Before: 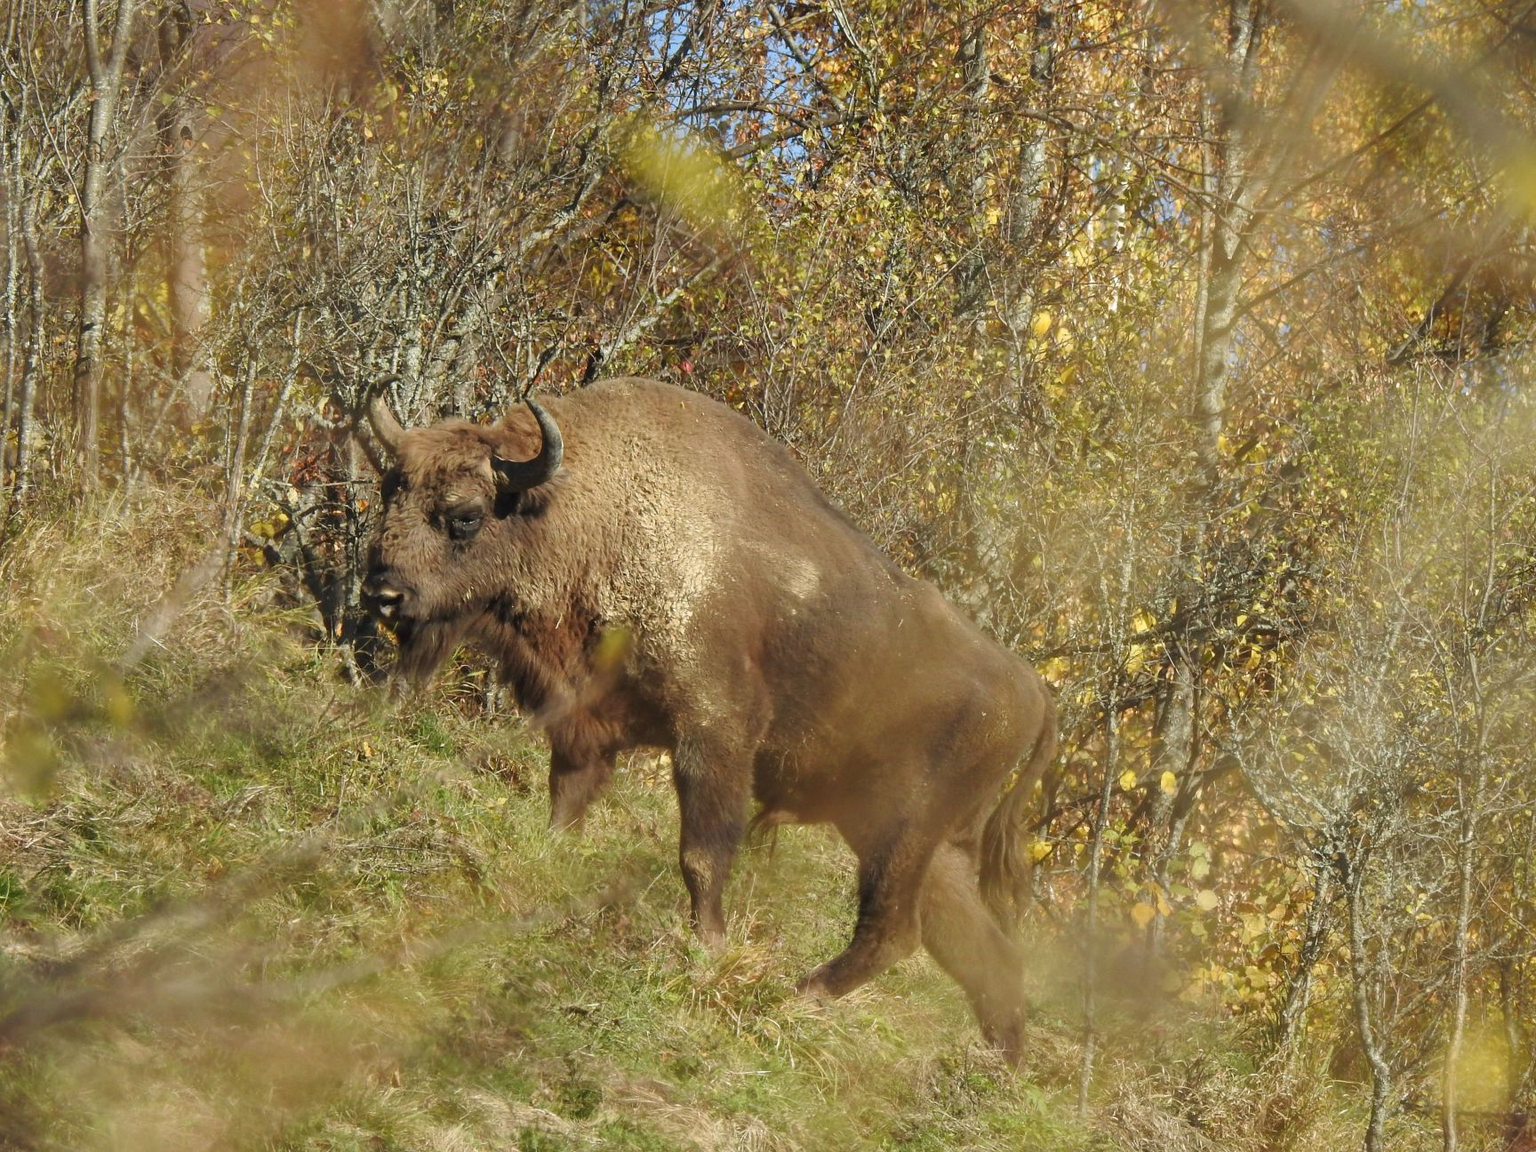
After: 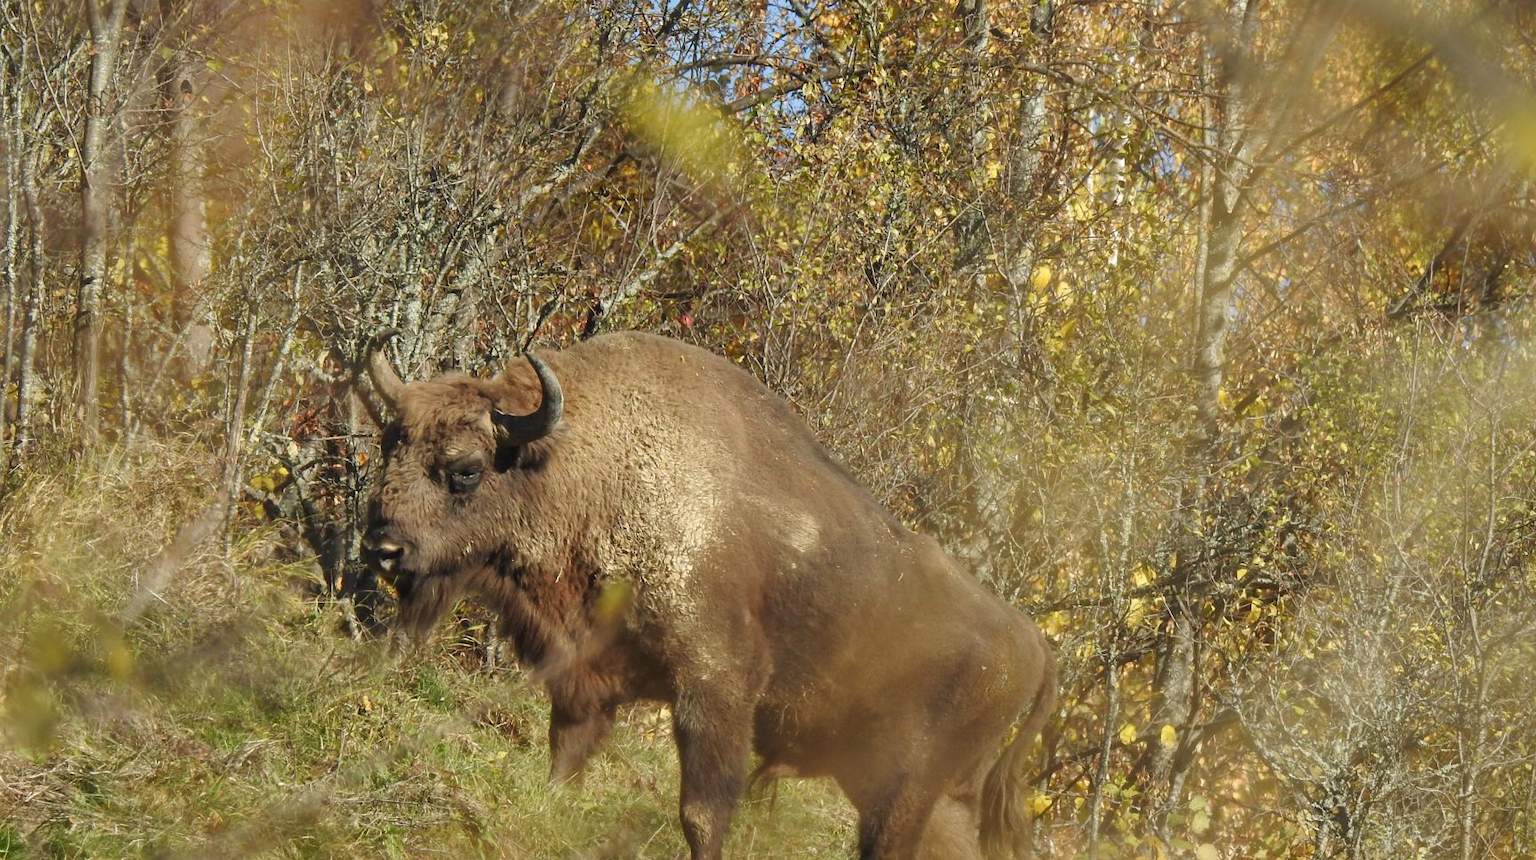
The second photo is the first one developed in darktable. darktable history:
crop: top 4.075%, bottom 21.223%
shadows and highlights: soften with gaussian
